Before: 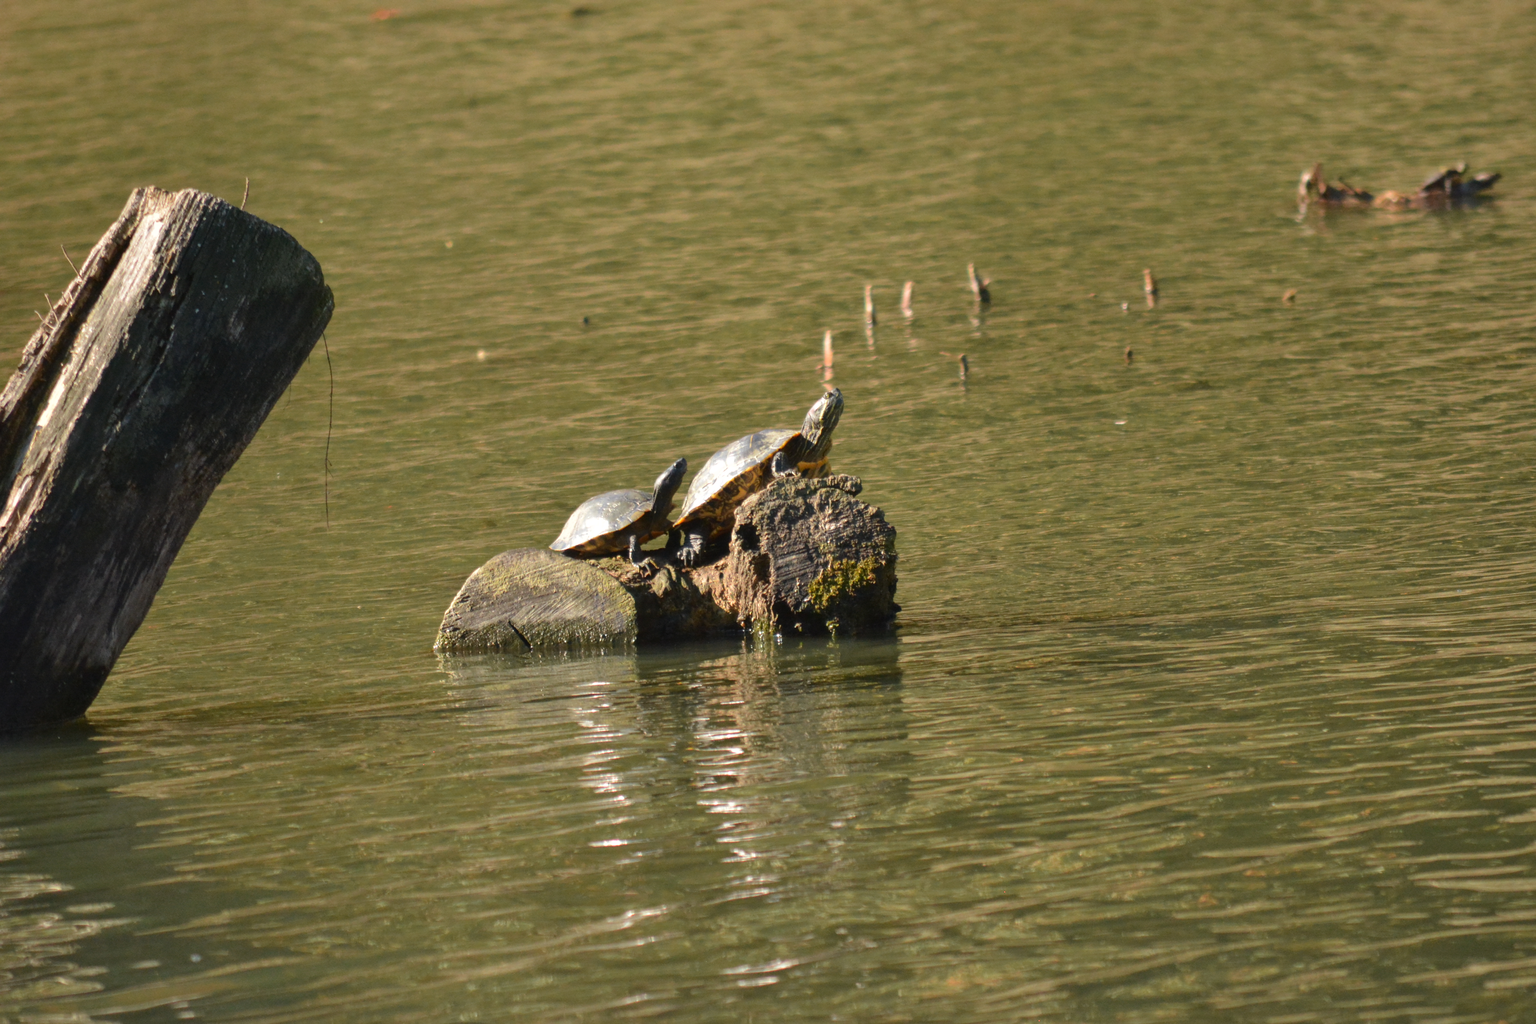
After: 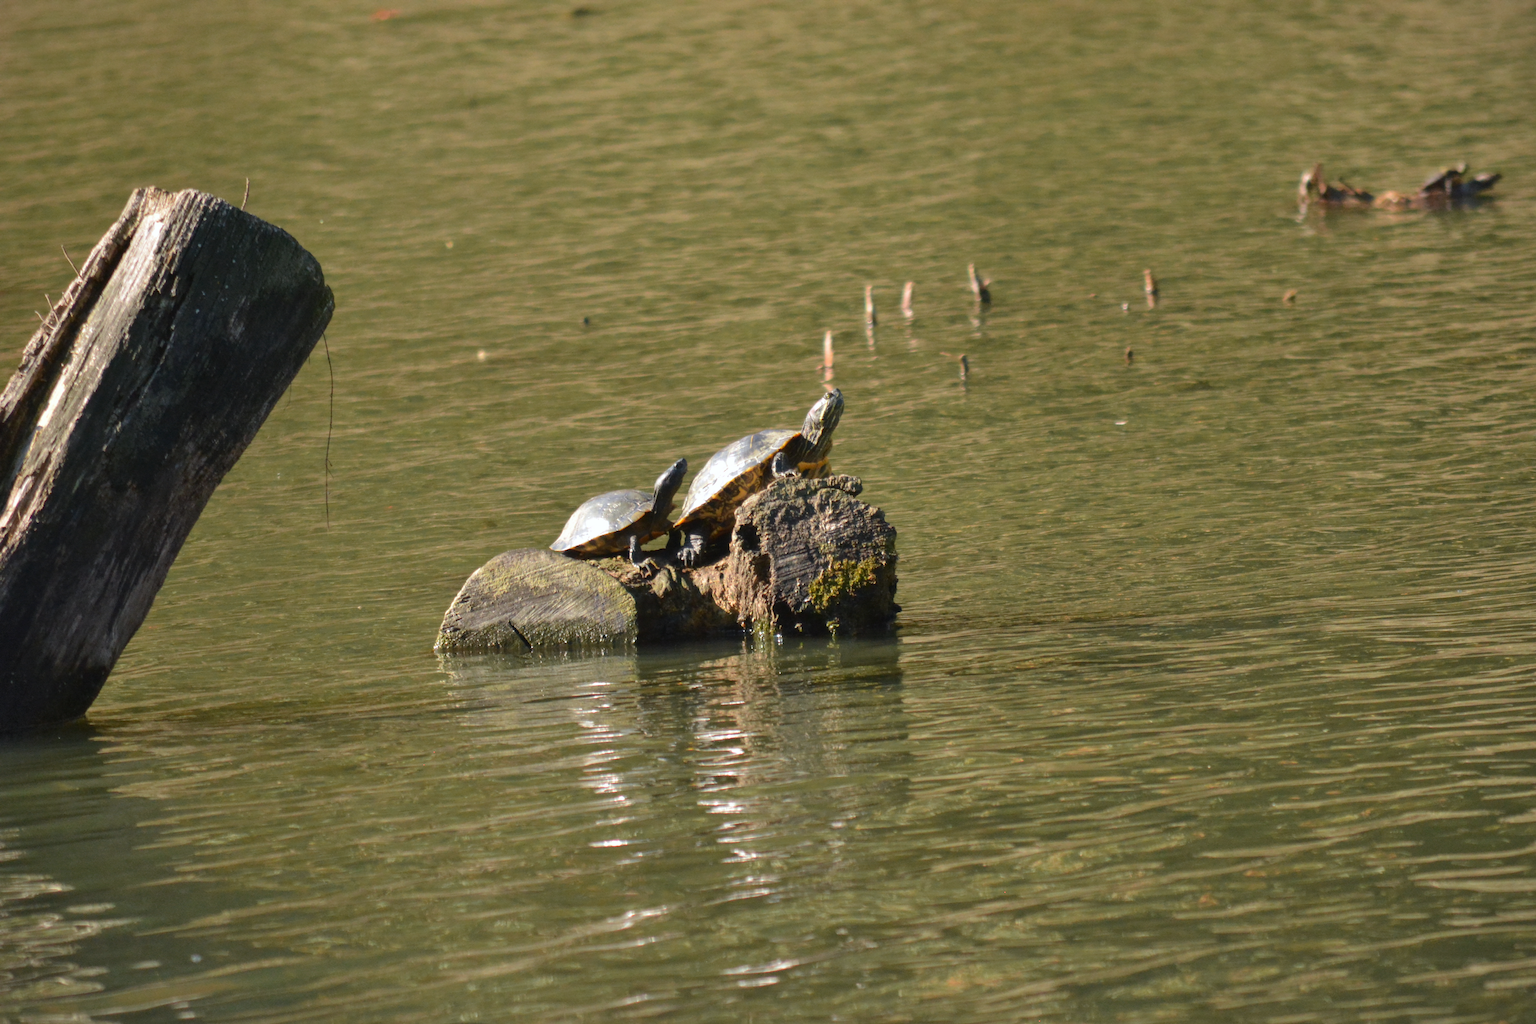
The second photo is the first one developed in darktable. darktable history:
white balance: red 0.983, blue 1.036
vignetting: fall-off start 100%, fall-off radius 71%, brightness -0.434, saturation -0.2, width/height ratio 1.178, dithering 8-bit output, unbound false
